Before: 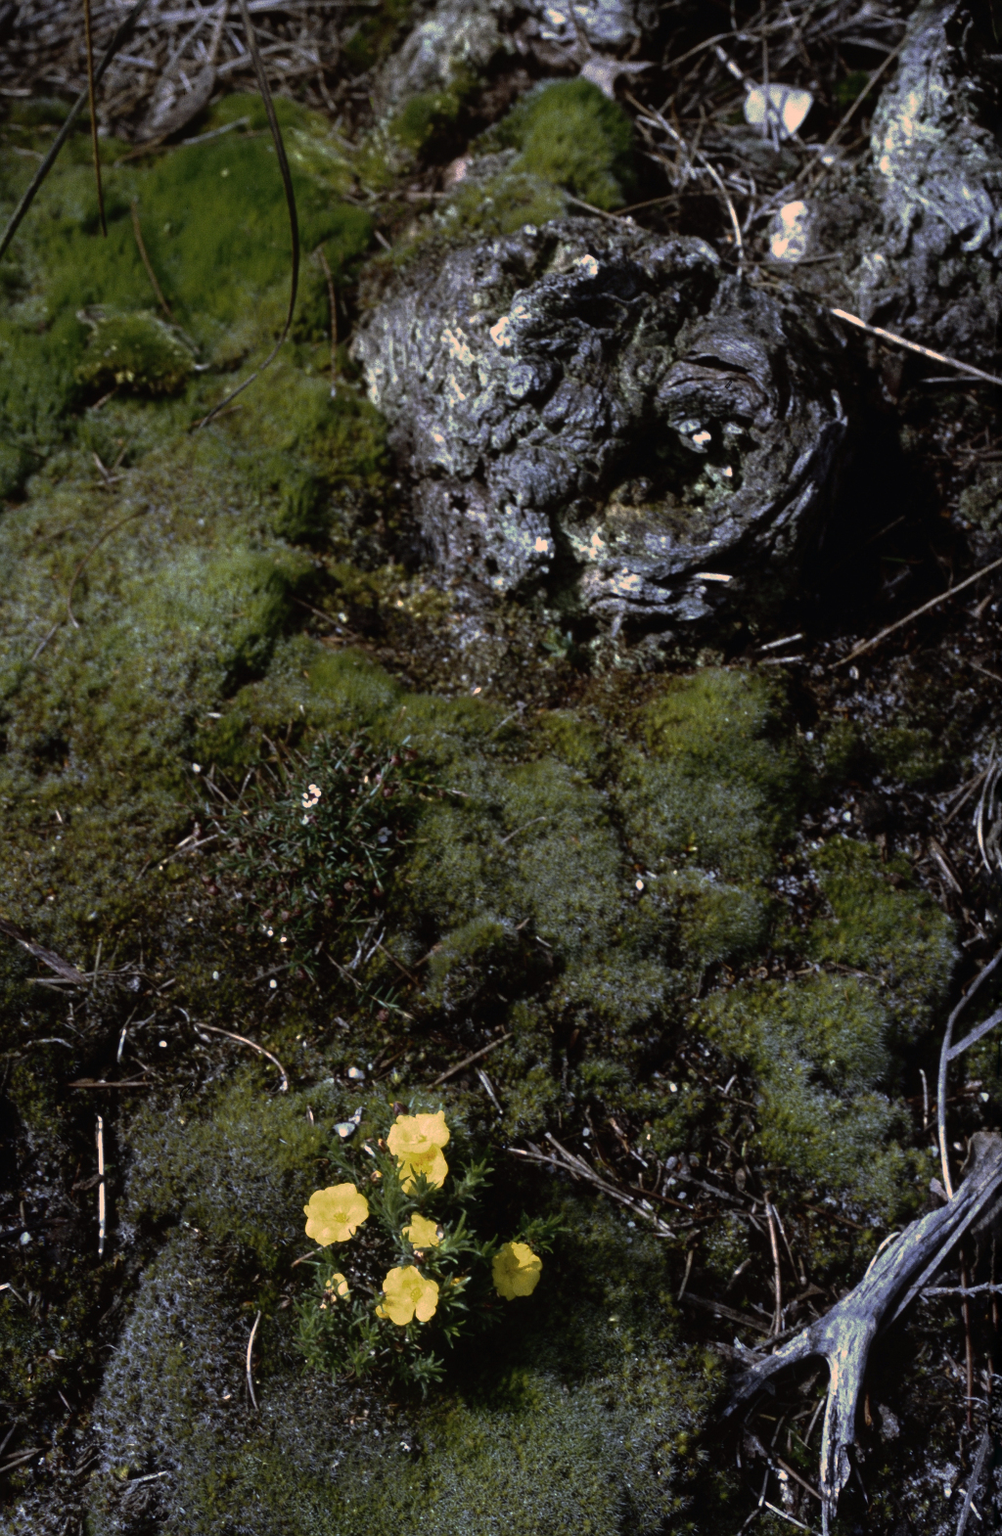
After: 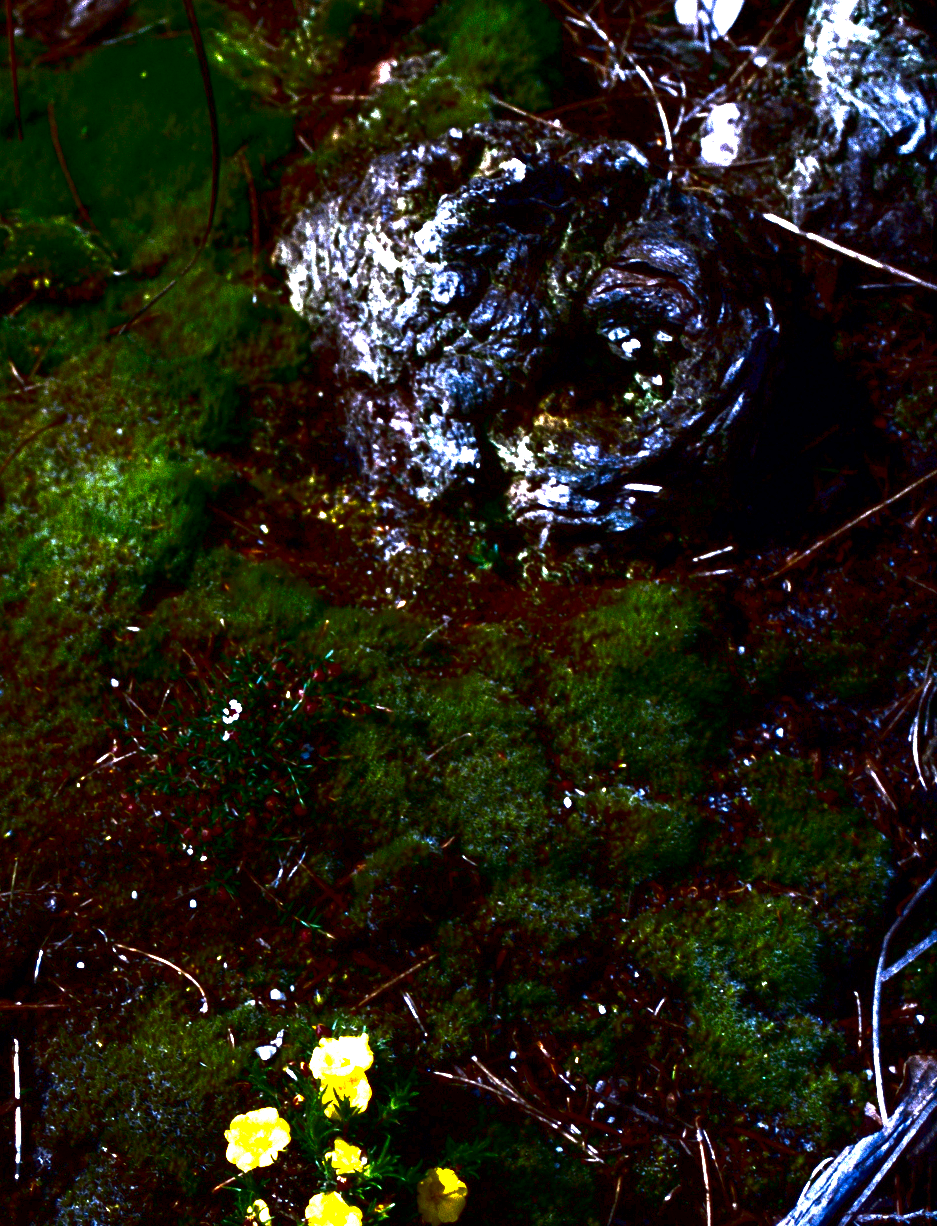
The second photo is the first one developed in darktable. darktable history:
shadows and highlights: shadows -22.45, highlights 47.26, soften with gaussian
contrast brightness saturation: brightness -0.992, saturation 0.986
exposure: black level correction 0, exposure 1.706 EV, compensate exposure bias true, compensate highlight preservation false
crop: left 8.477%, top 6.547%, bottom 15.361%
color balance rgb: shadows lift › chroma 2.001%, shadows lift › hue 248.27°, power › hue 61.89°, perceptual saturation grading › global saturation 0.894%
